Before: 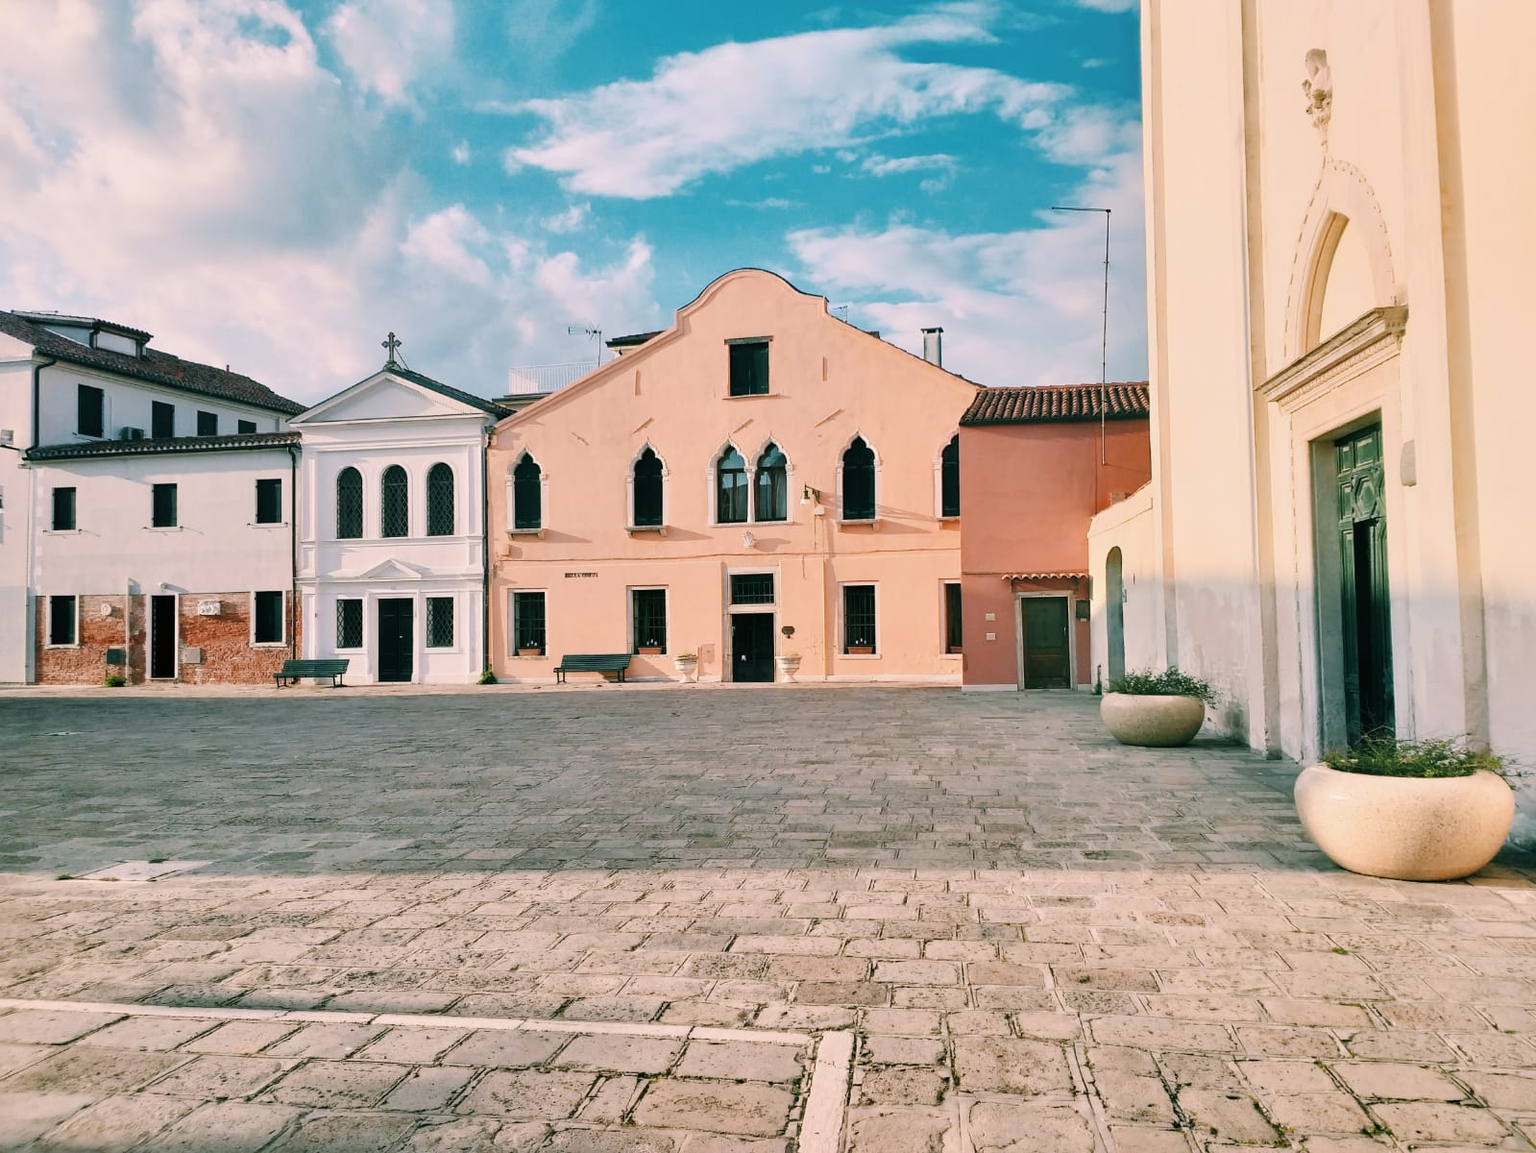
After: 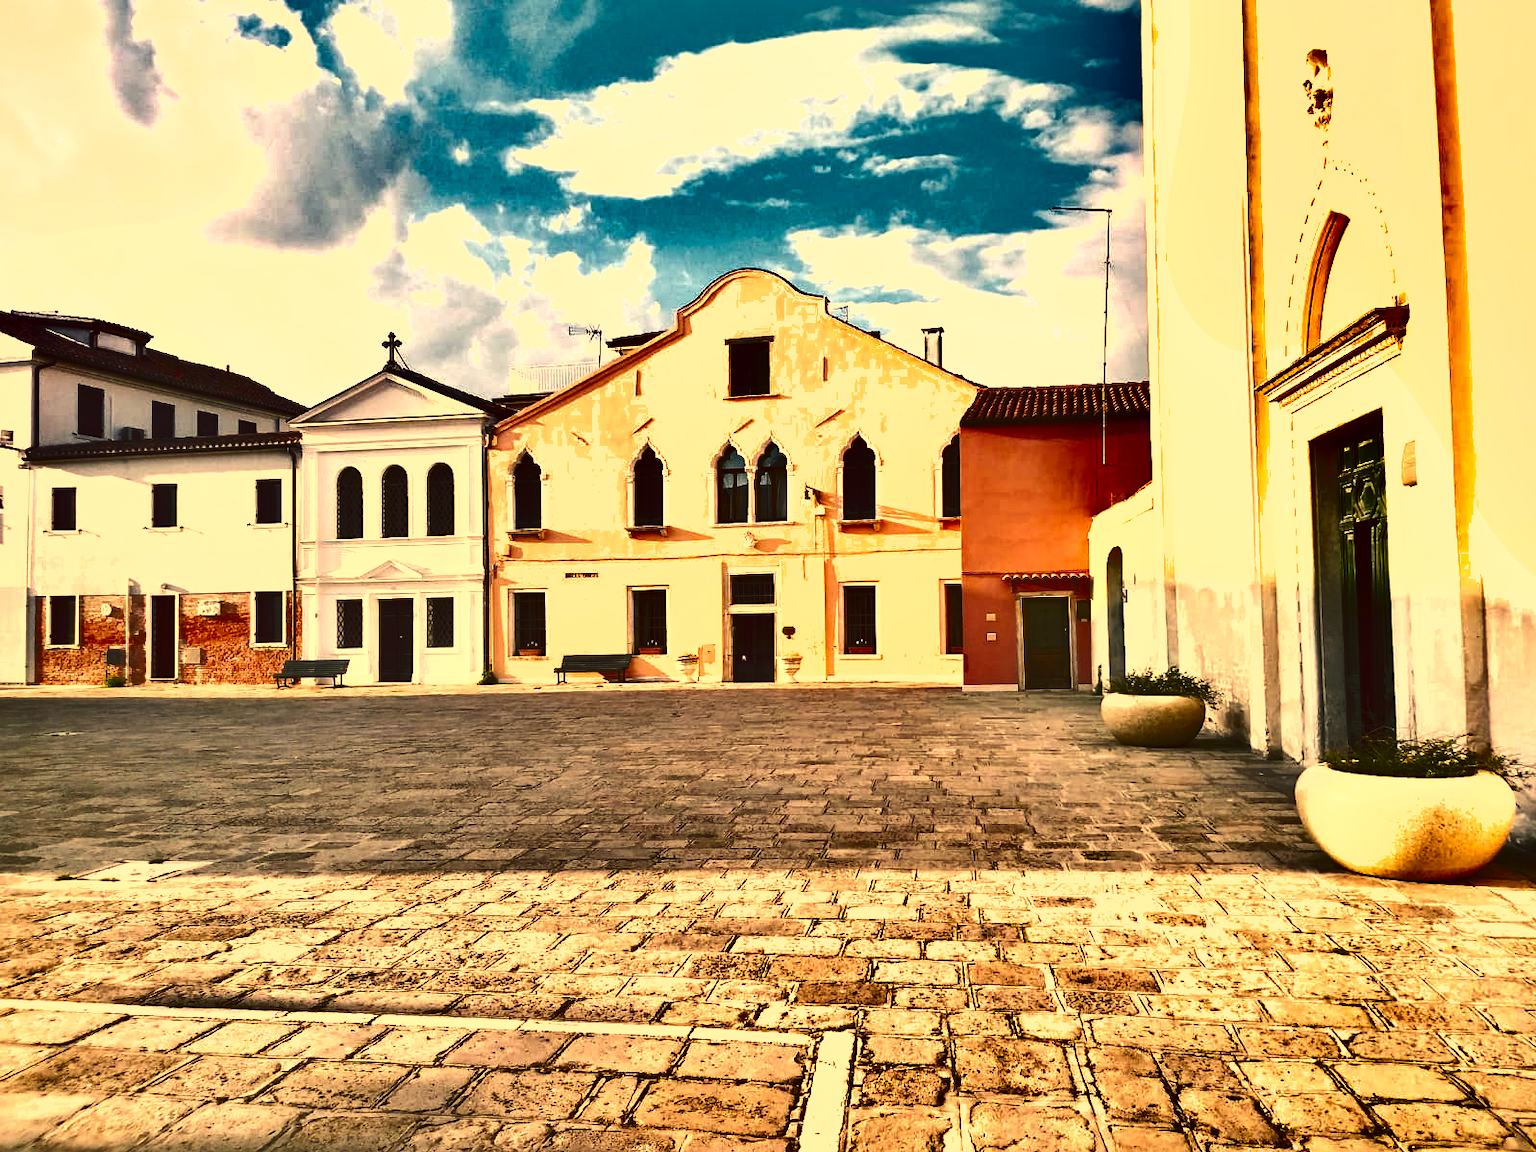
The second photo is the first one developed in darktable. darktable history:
exposure: black level correction 0, exposure 1.2 EV, compensate highlight preservation false
shadows and highlights: shadows 24.5, highlights -78.15, soften with gaussian
contrast brightness saturation: contrast -0.15, brightness 0.05, saturation -0.12
color correction: highlights a* 10.12, highlights b* 39.04, shadows a* 14.62, shadows b* 3.37
